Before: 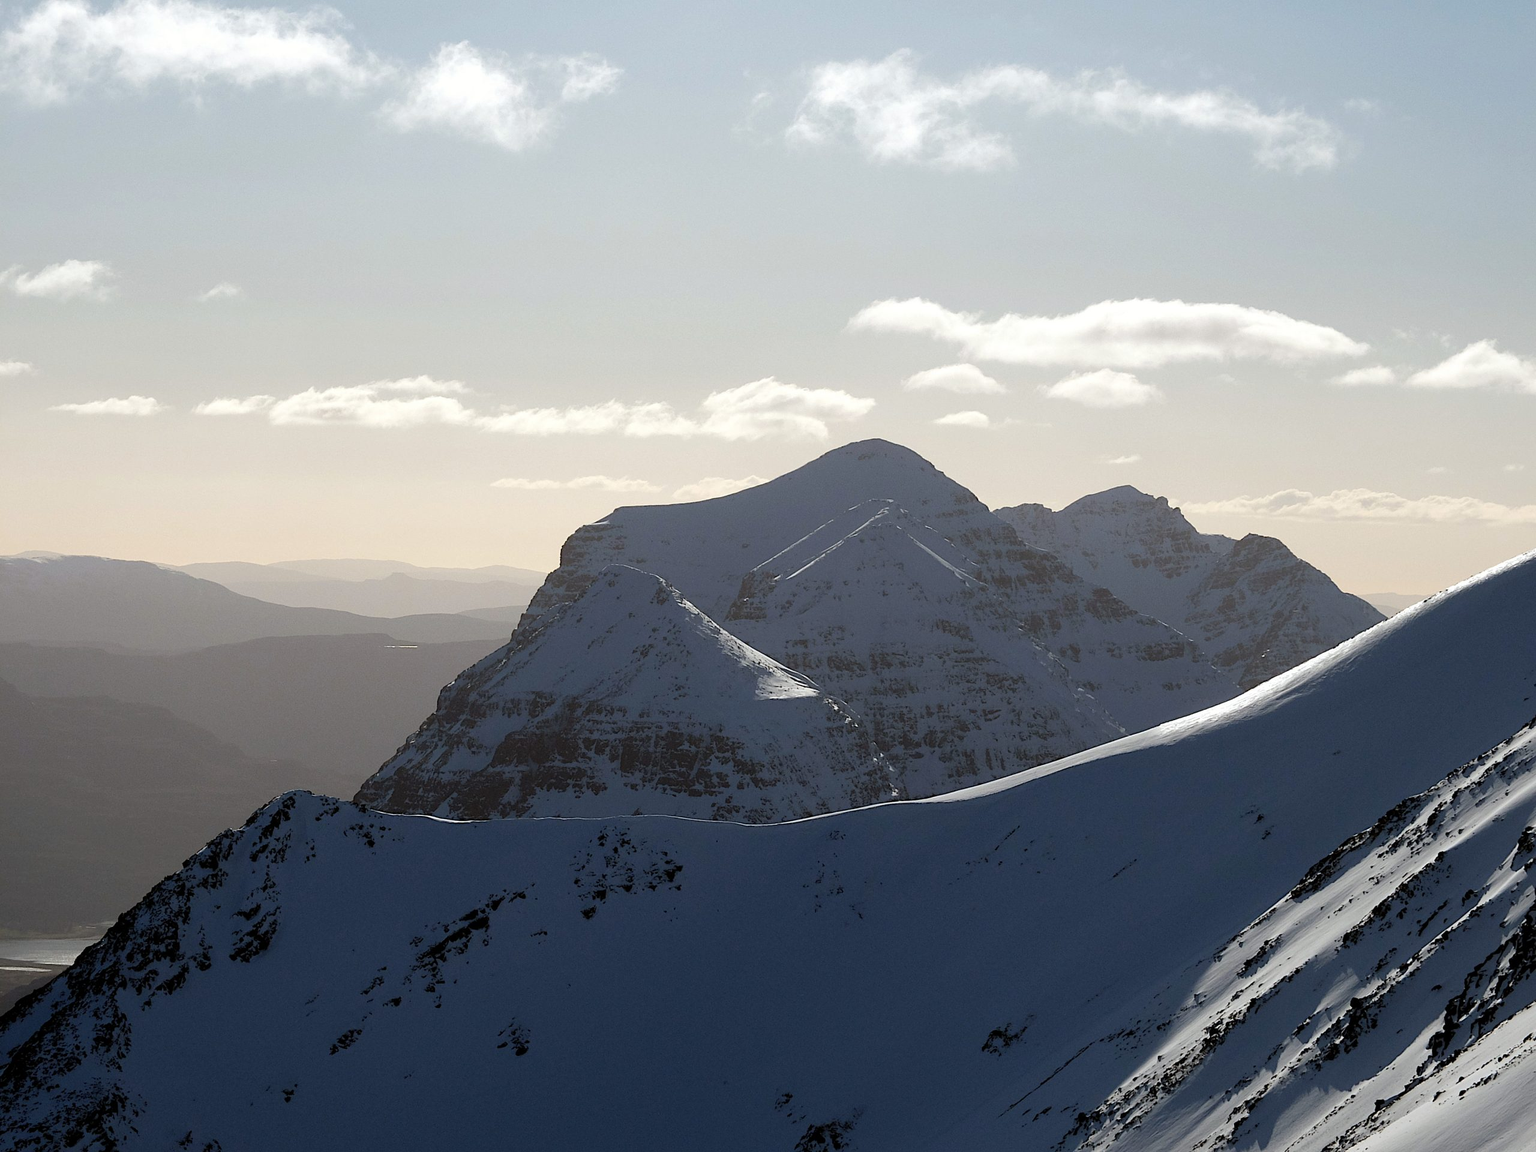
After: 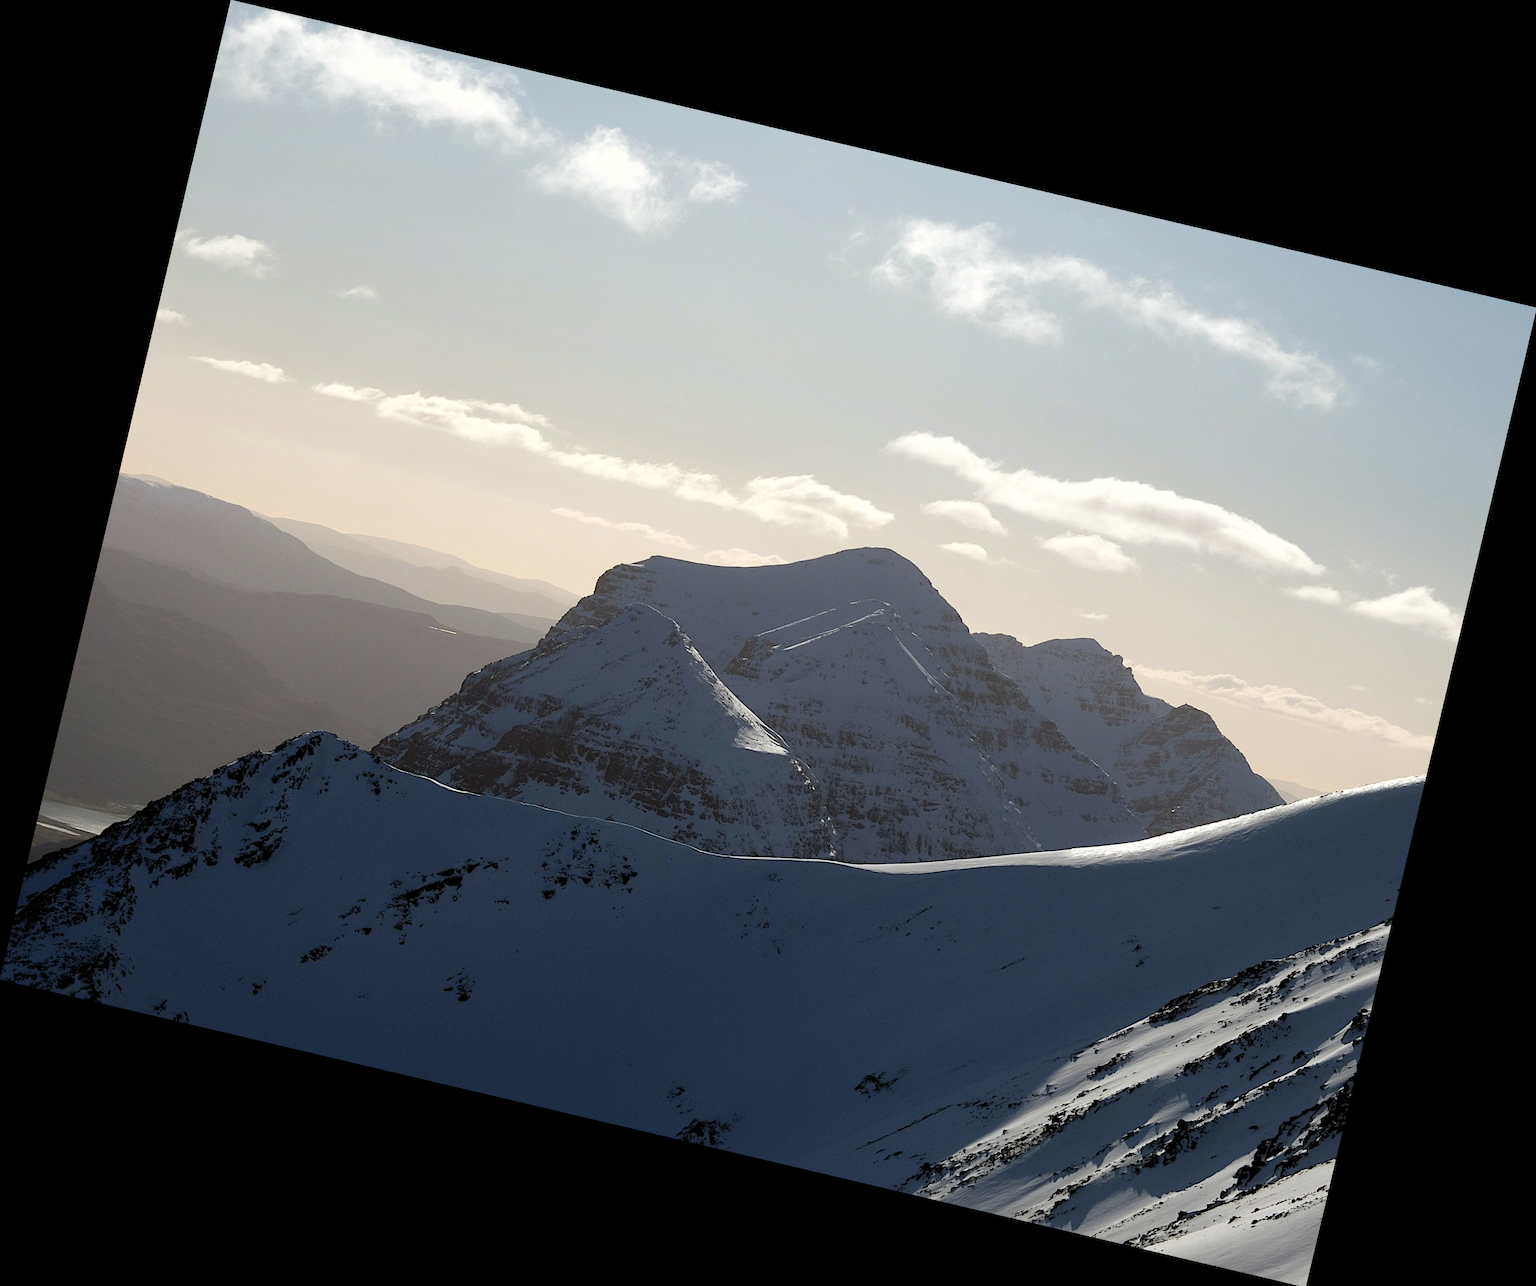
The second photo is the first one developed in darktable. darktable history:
white balance: red 1.009, blue 0.985
rotate and perspective: rotation 13.27°, automatic cropping off
